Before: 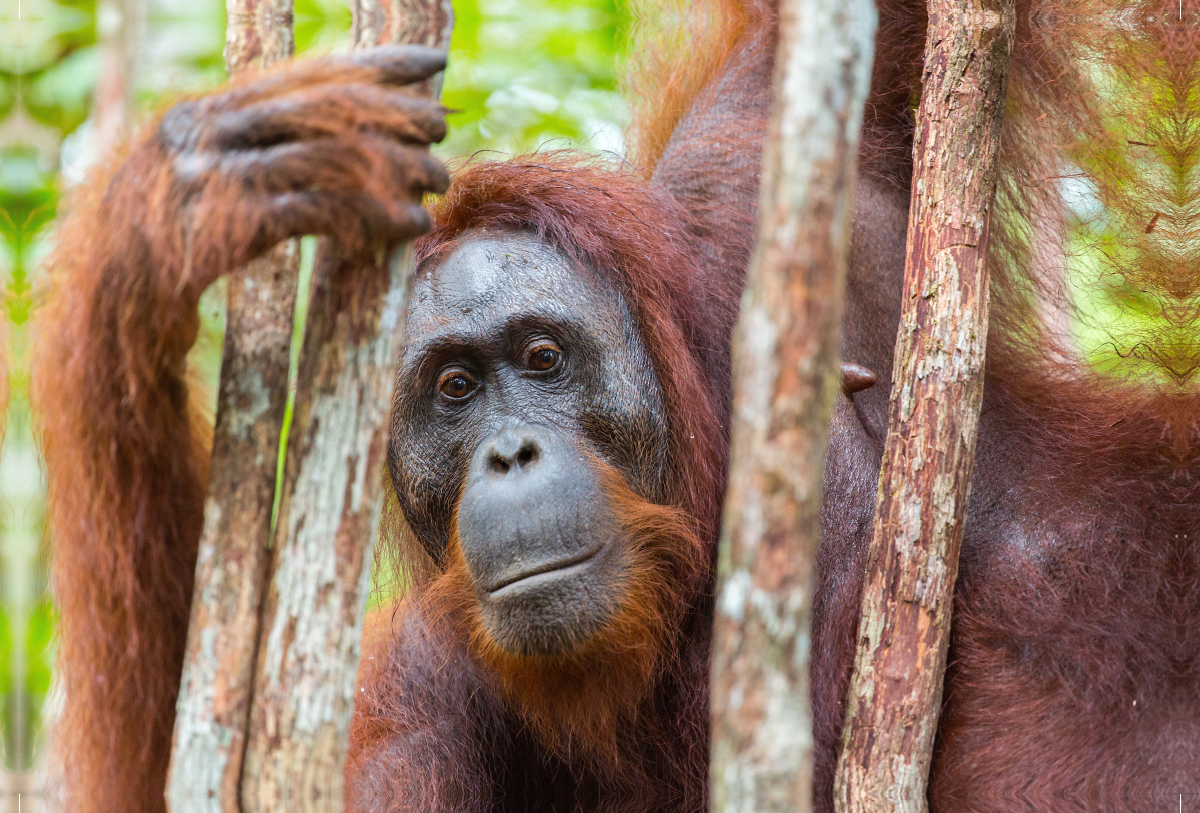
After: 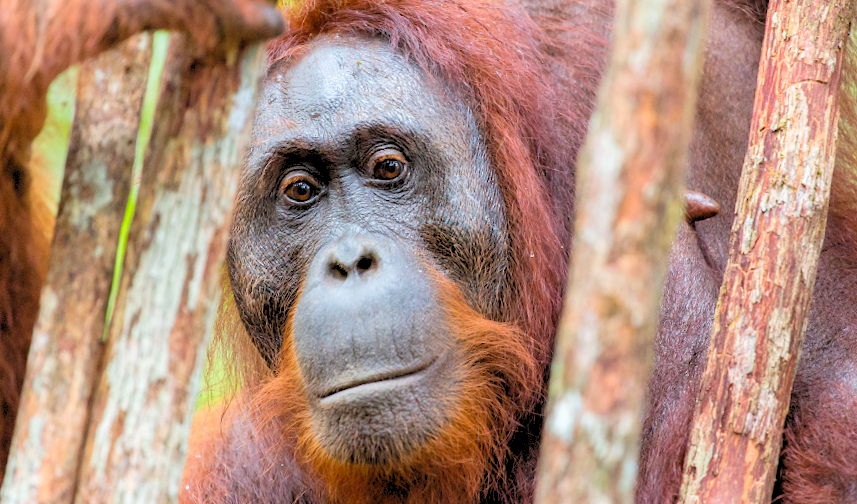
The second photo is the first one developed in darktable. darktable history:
shadows and highlights: shadows 31.03, highlights 1.46, soften with gaussian
crop and rotate: angle -3.55°, left 9.882%, top 20.663%, right 12.276%, bottom 11.791%
levels: black 3.85%, levels [0.093, 0.434, 0.988]
